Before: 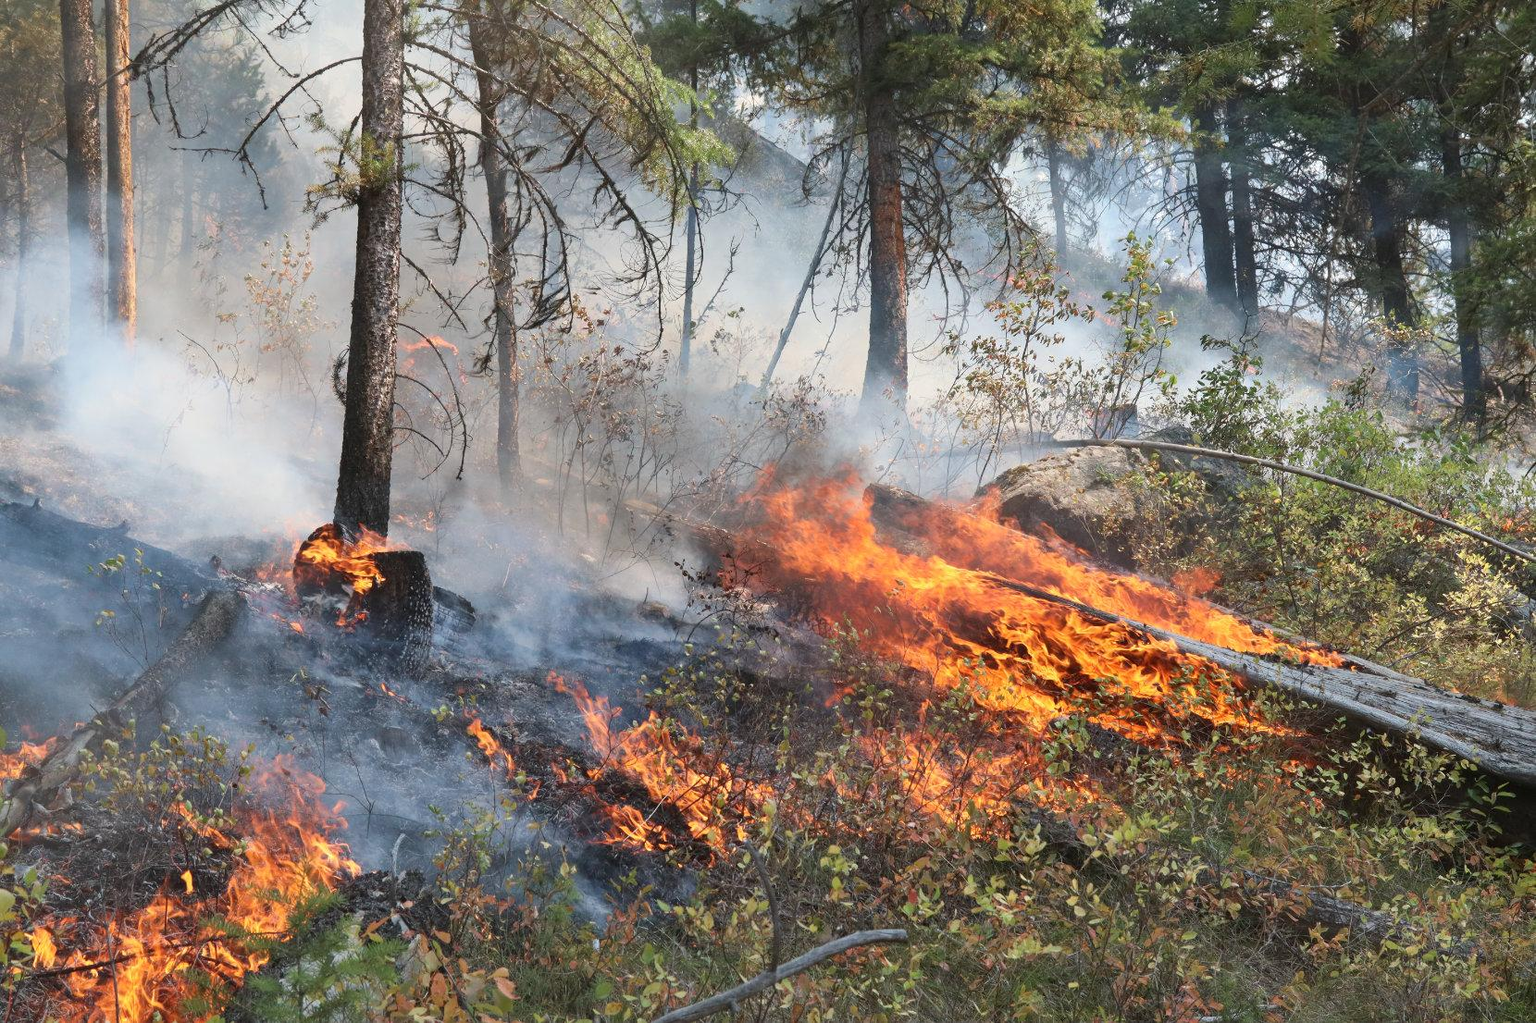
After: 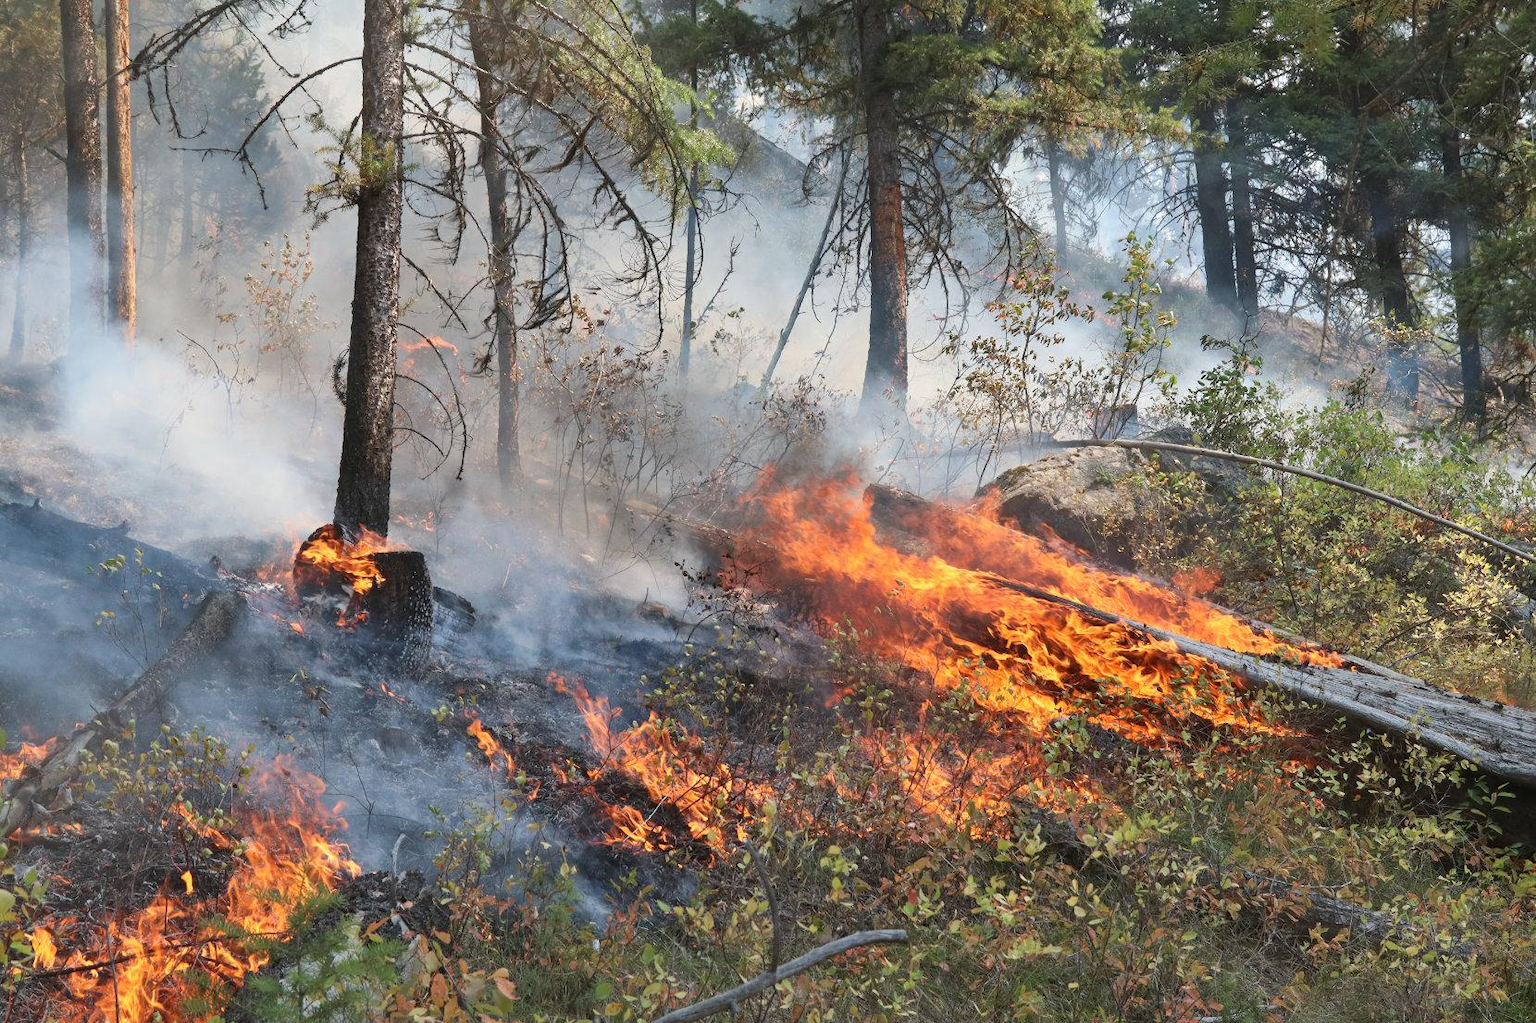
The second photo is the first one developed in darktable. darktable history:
shadows and highlights: shadows 25.59, highlights -48.3, soften with gaussian
